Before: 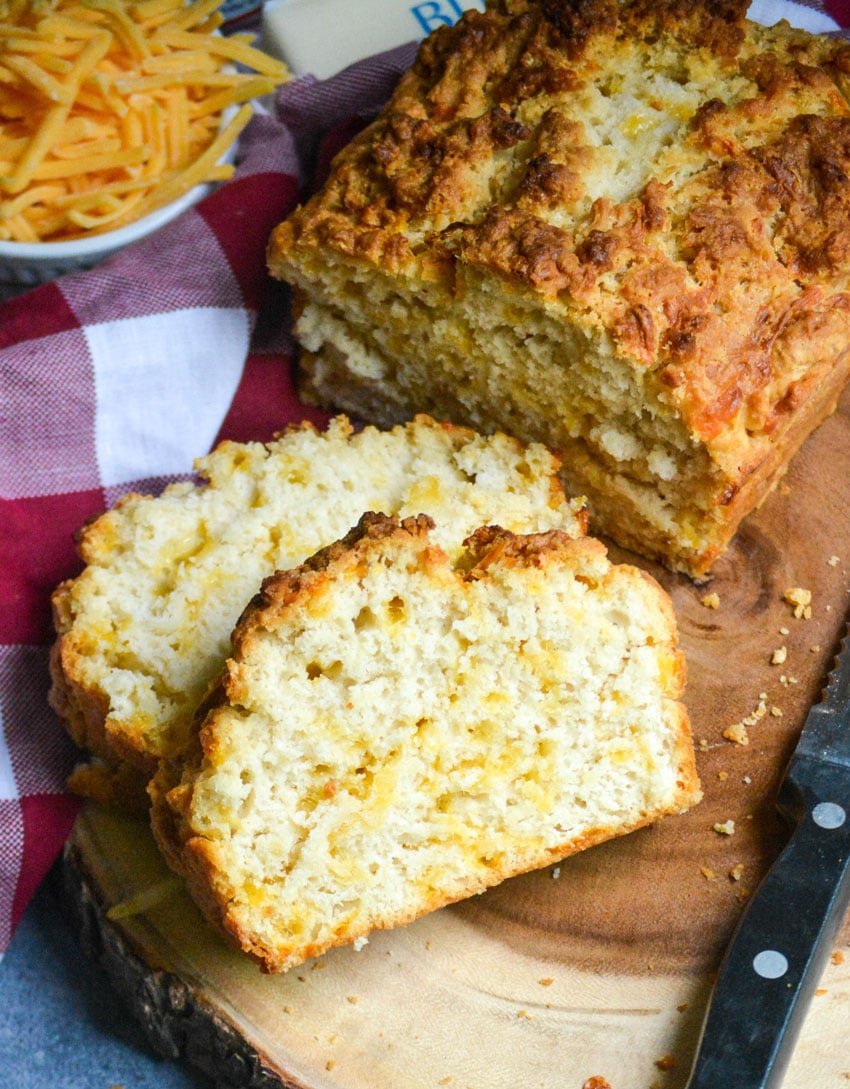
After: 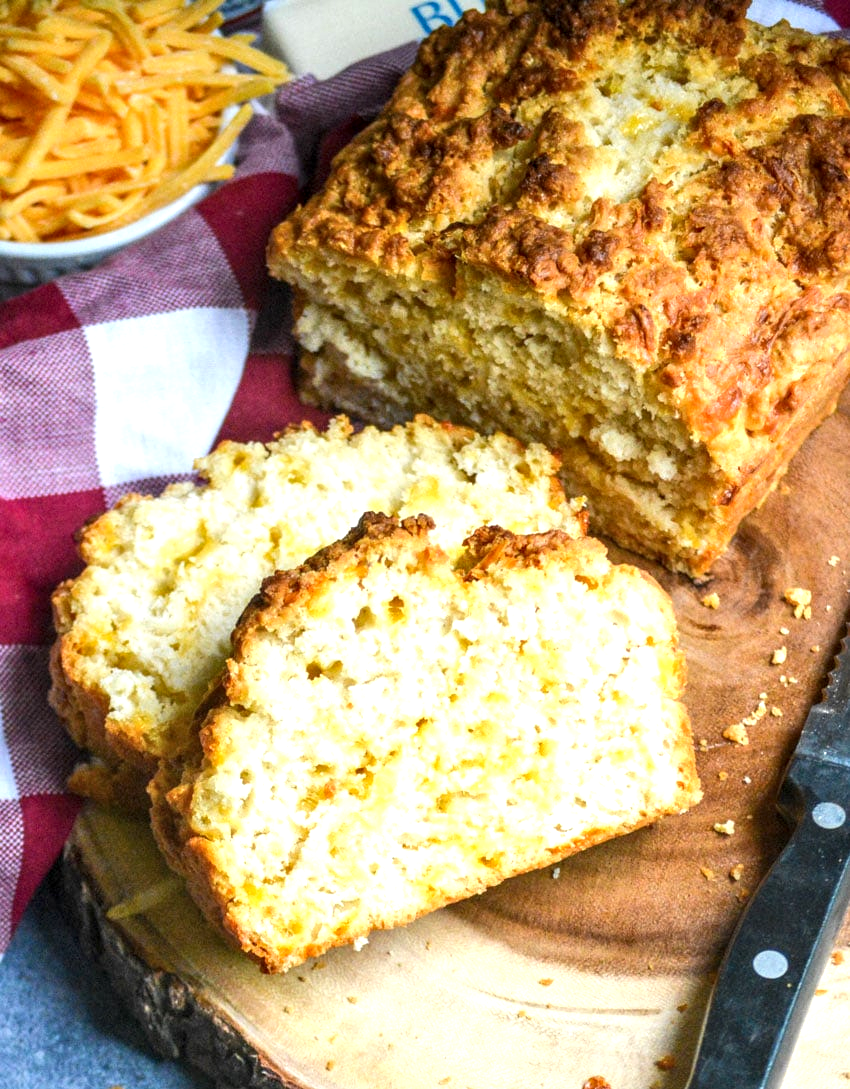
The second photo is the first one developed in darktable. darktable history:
exposure: exposure 0.604 EV, compensate exposure bias true, compensate highlight preservation false
local contrast: detail 130%
